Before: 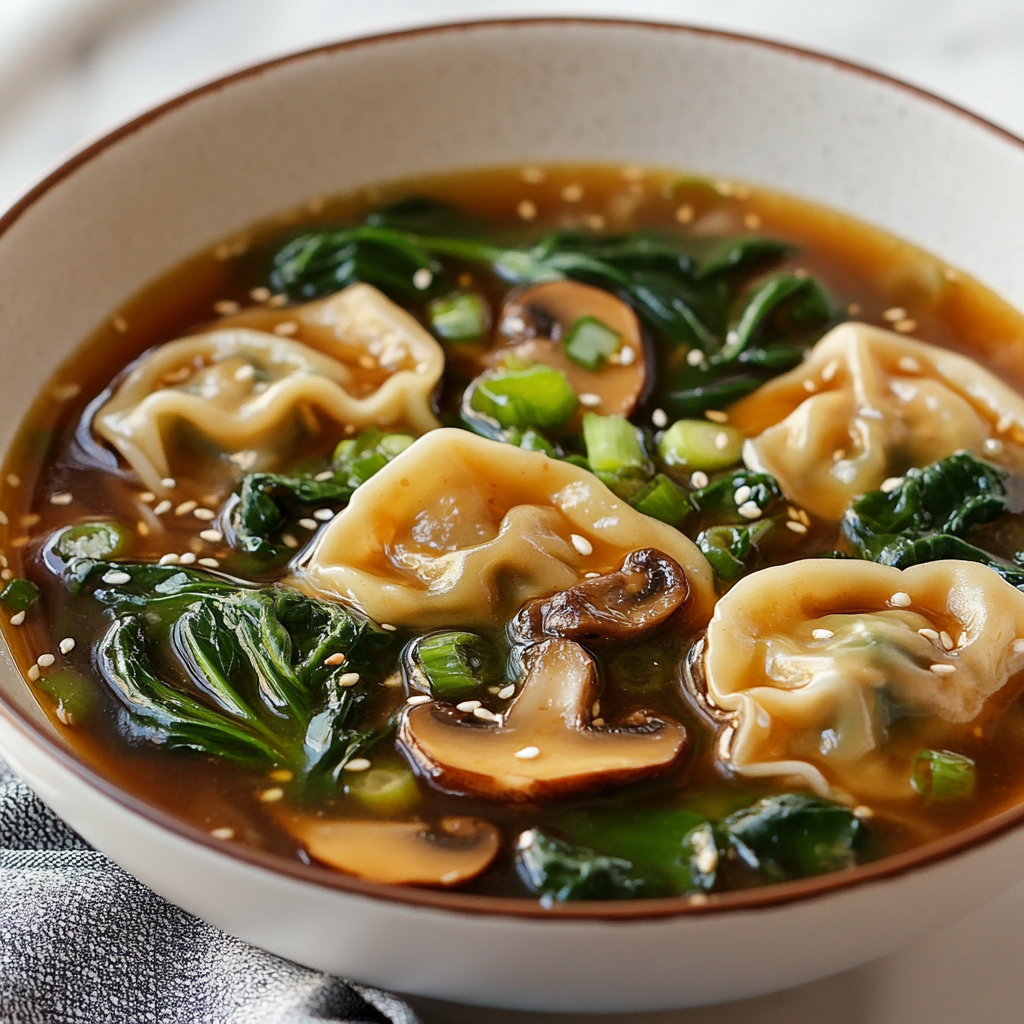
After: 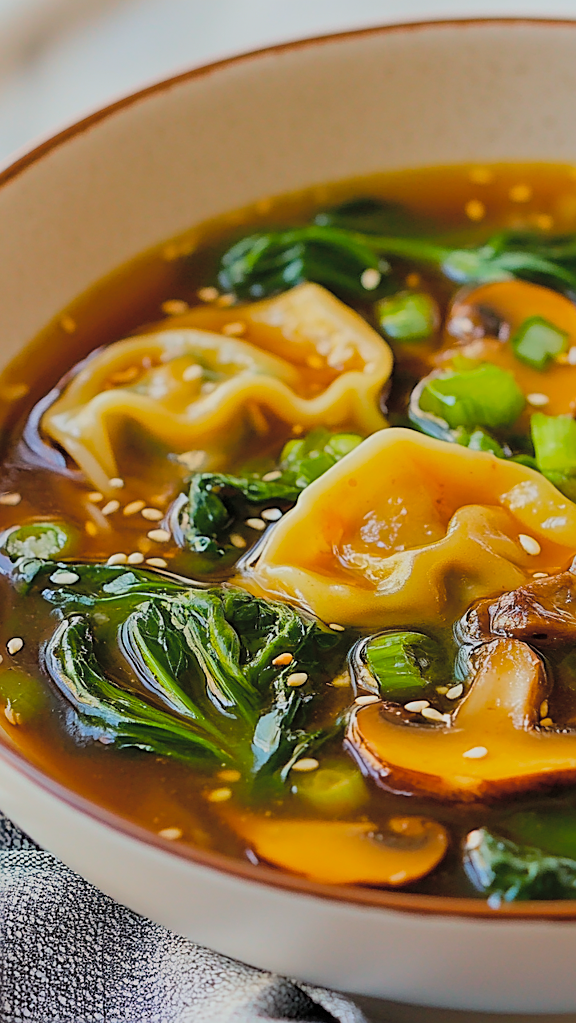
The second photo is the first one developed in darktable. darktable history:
crop: left 5.114%, right 38.589%
global tonemap: drago (0.7, 100)
sharpen: on, module defaults
color balance rgb: perceptual saturation grading › global saturation 36%, perceptual brilliance grading › global brilliance 10%, global vibrance 20%
